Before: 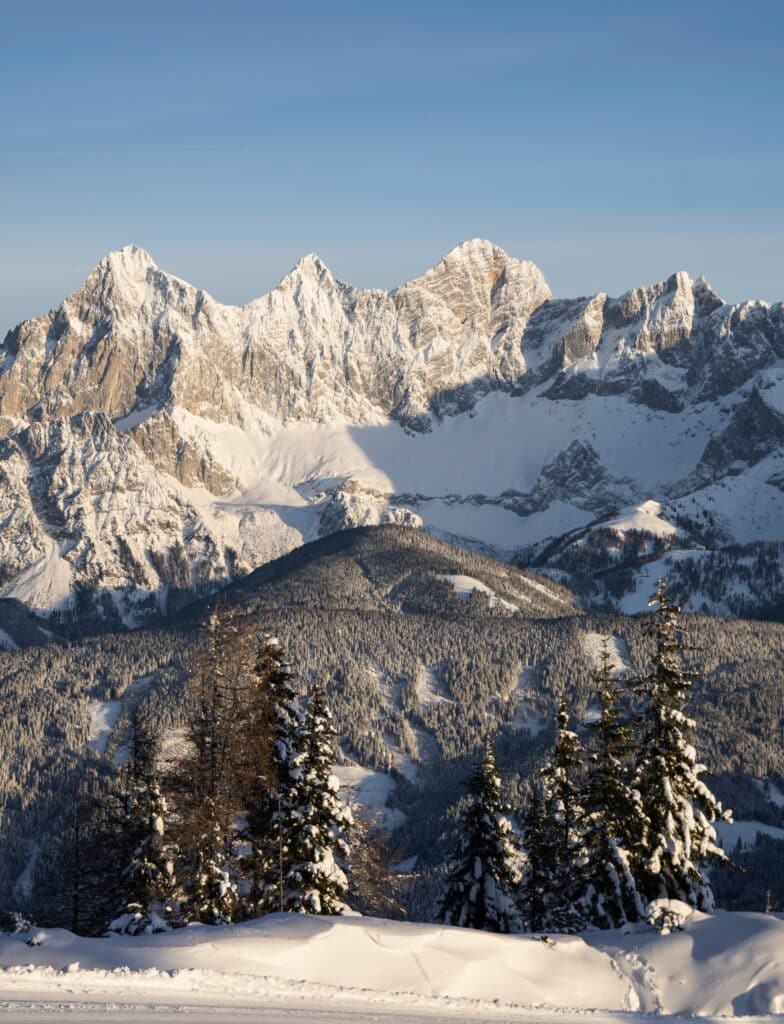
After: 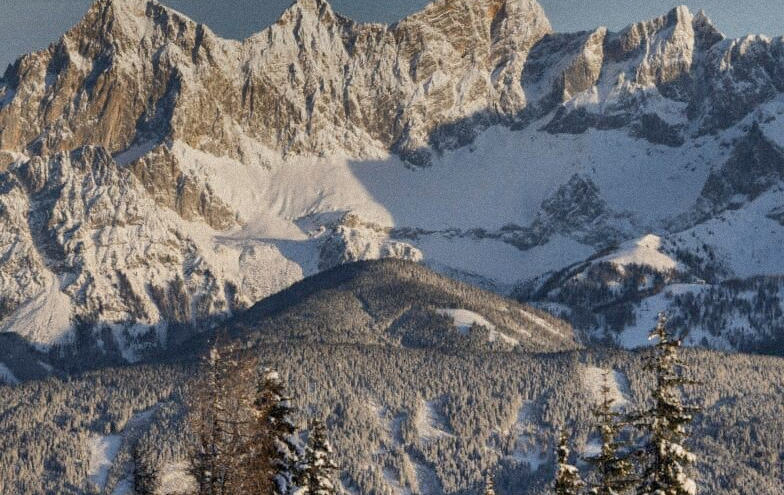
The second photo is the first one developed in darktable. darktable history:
tone equalizer: -7 EV 0.13 EV, smoothing diameter 25%, edges refinement/feathering 10, preserve details guided filter
shadows and highlights: radius 123.98, shadows 100, white point adjustment -3, highlights -100, highlights color adjustment 89.84%, soften with gaussian
crop and rotate: top 26.056%, bottom 25.543%
color balance rgb: contrast -10%
grain: mid-tones bias 0%
